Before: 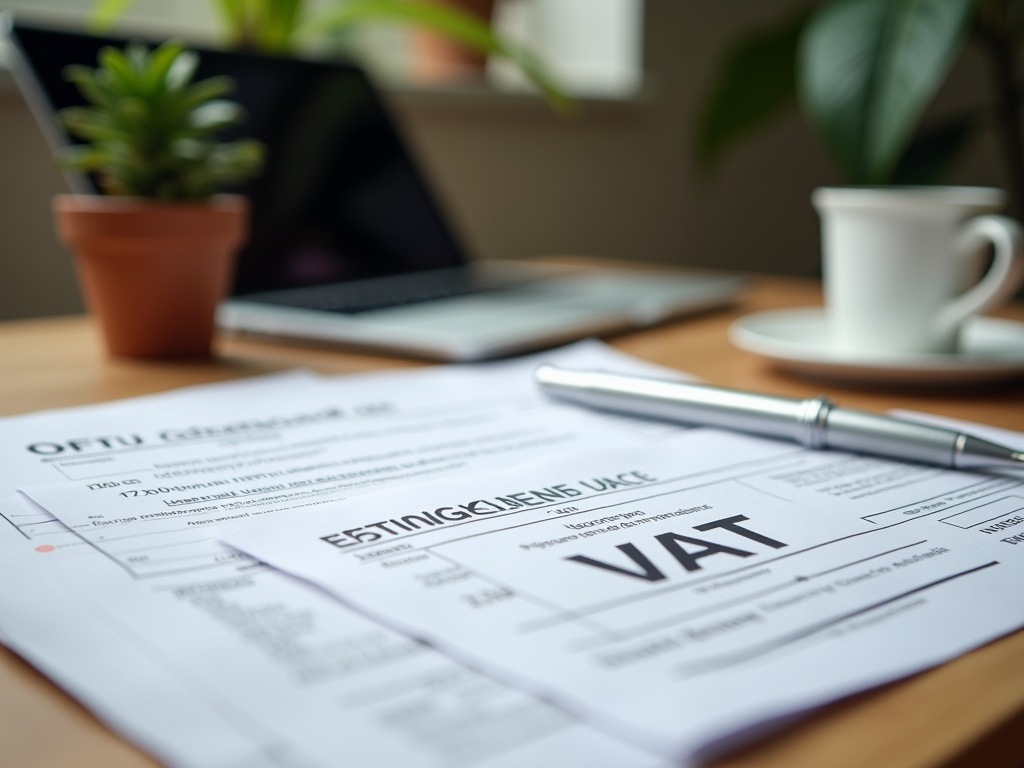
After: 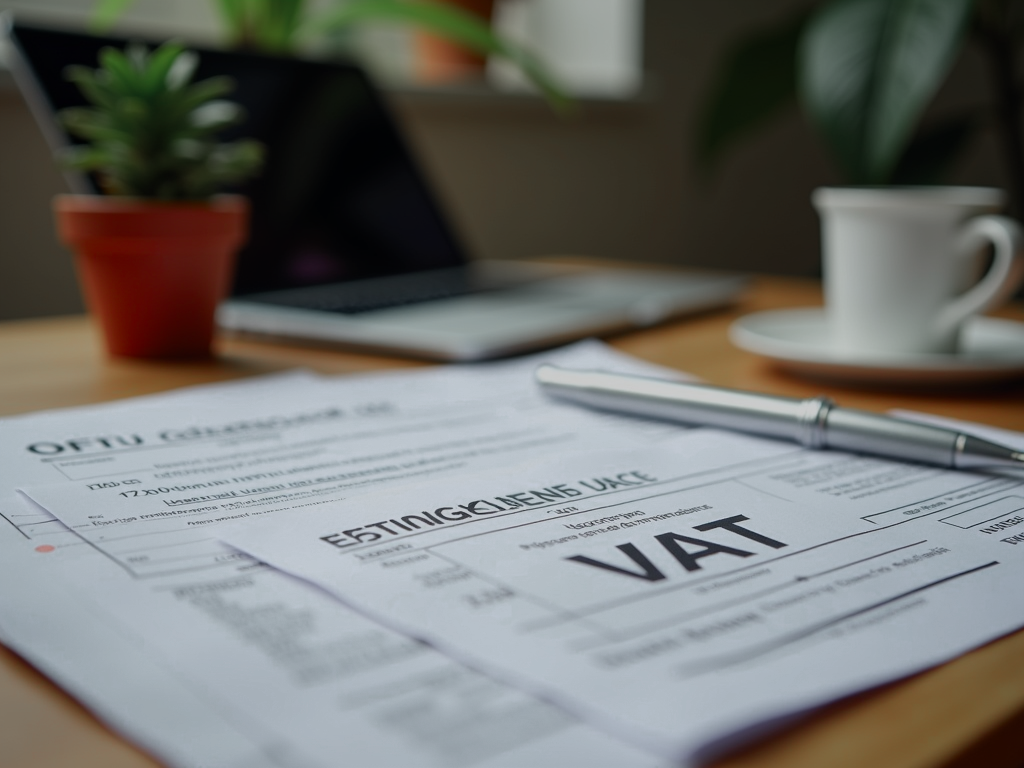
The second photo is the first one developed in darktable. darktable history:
color zones: curves: ch0 [(0, 0.466) (0.128, 0.466) (0.25, 0.5) (0.375, 0.456) (0.5, 0.5) (0.625, 0.5) (0.737, 0.652) (0.875, 0.5)]; ch1 [(0, 0.603) (0.125, 0.618) (0.261, 0.348) (0.372, 0.353) (0.497, 0.363) (0.611, 0.45) (0.731, 0.427) (0.875, 0.518) (0.998, 0.652)]; ch2 [(0, 0.559) (0.125, 0.451) (0.253, 0.564) (0.37, 0.578) (0.5, 0.466) (0.625, 0.471) (0.731, 0.471) (0.88, 0.485)]
exposure: black level correction 0, exposure -0.721 EV, compensate highlight preservation false
color balance: output saturation 110%
